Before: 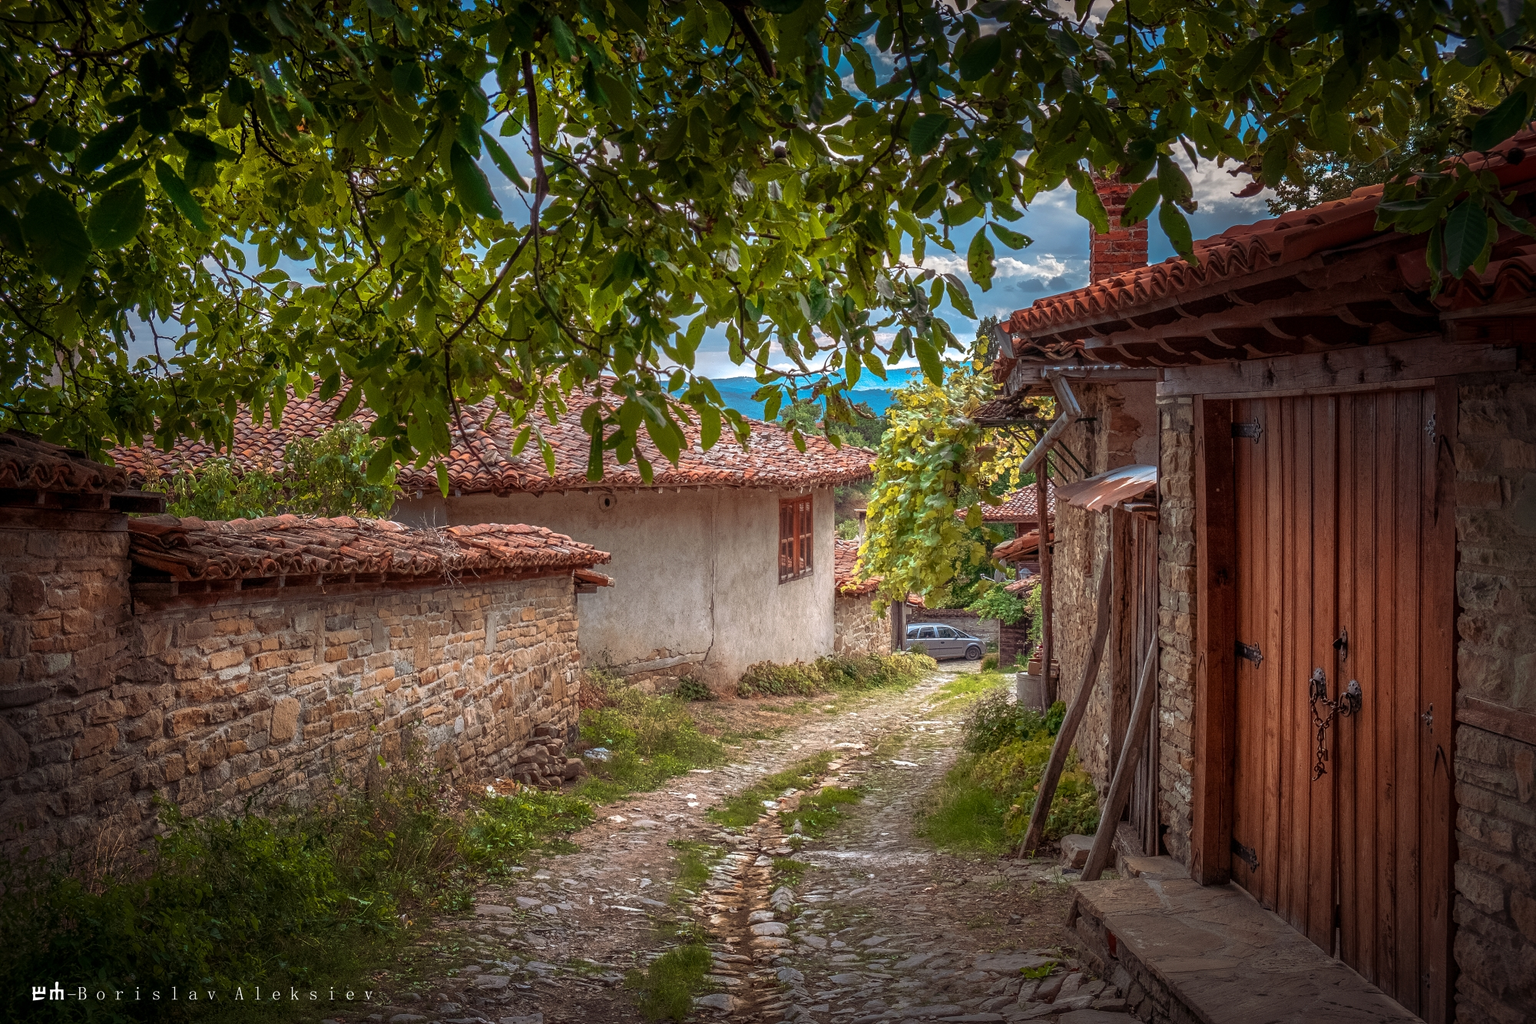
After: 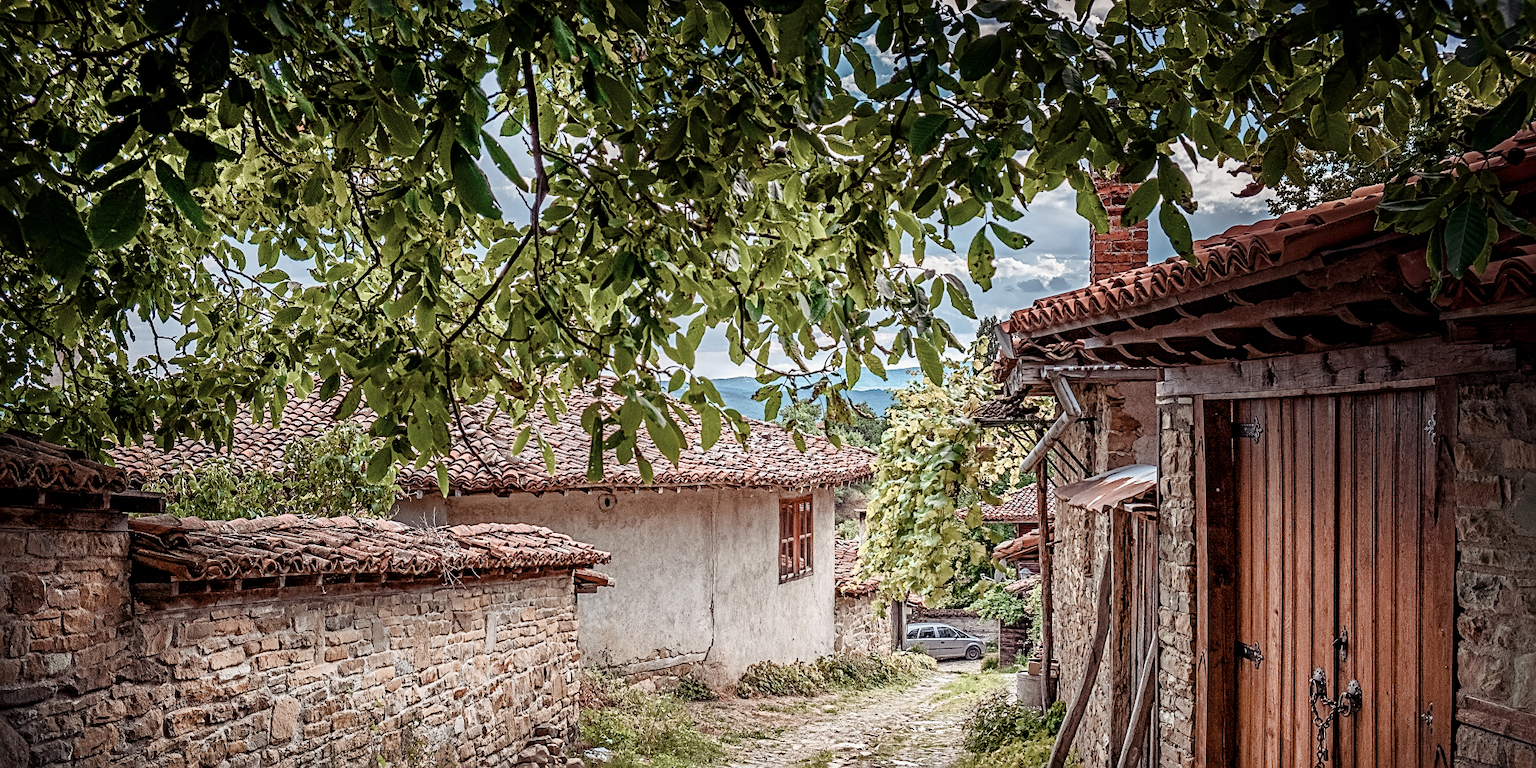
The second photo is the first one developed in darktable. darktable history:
contrast brightness saturation: contrast 0.104, saturation -0.294
crop: bottom 24.979%
sharpen: on, module defaults
shadows and highlights: shadows 6.88, soften with gaussian
filmic rgb: black relative exposure -7.65 EV, white relative exposure 4.56 EV, threshold 3.02 EV, hardness 3.61, enable highlight reconstruction true
color balance rgb: shadows lift › chroma 2.023%, shadows lift › hue 249.79°, perceptual saturation grading › global saturation 20%, perceptual saturation grading › highlights -50.359%, perceptual saturation grading › shadows 30.856%, global vibrance 9.465%
contrast equalizer: y [[0.5, 0.501, 0.525, 0.597, 0.58, 0.514], [0.5 ×6], [0.5 ×6], [0 ×6], [0 ×6]]
exposure: black level correction 0, exposure 1 EV, compensate highlight preservation false
